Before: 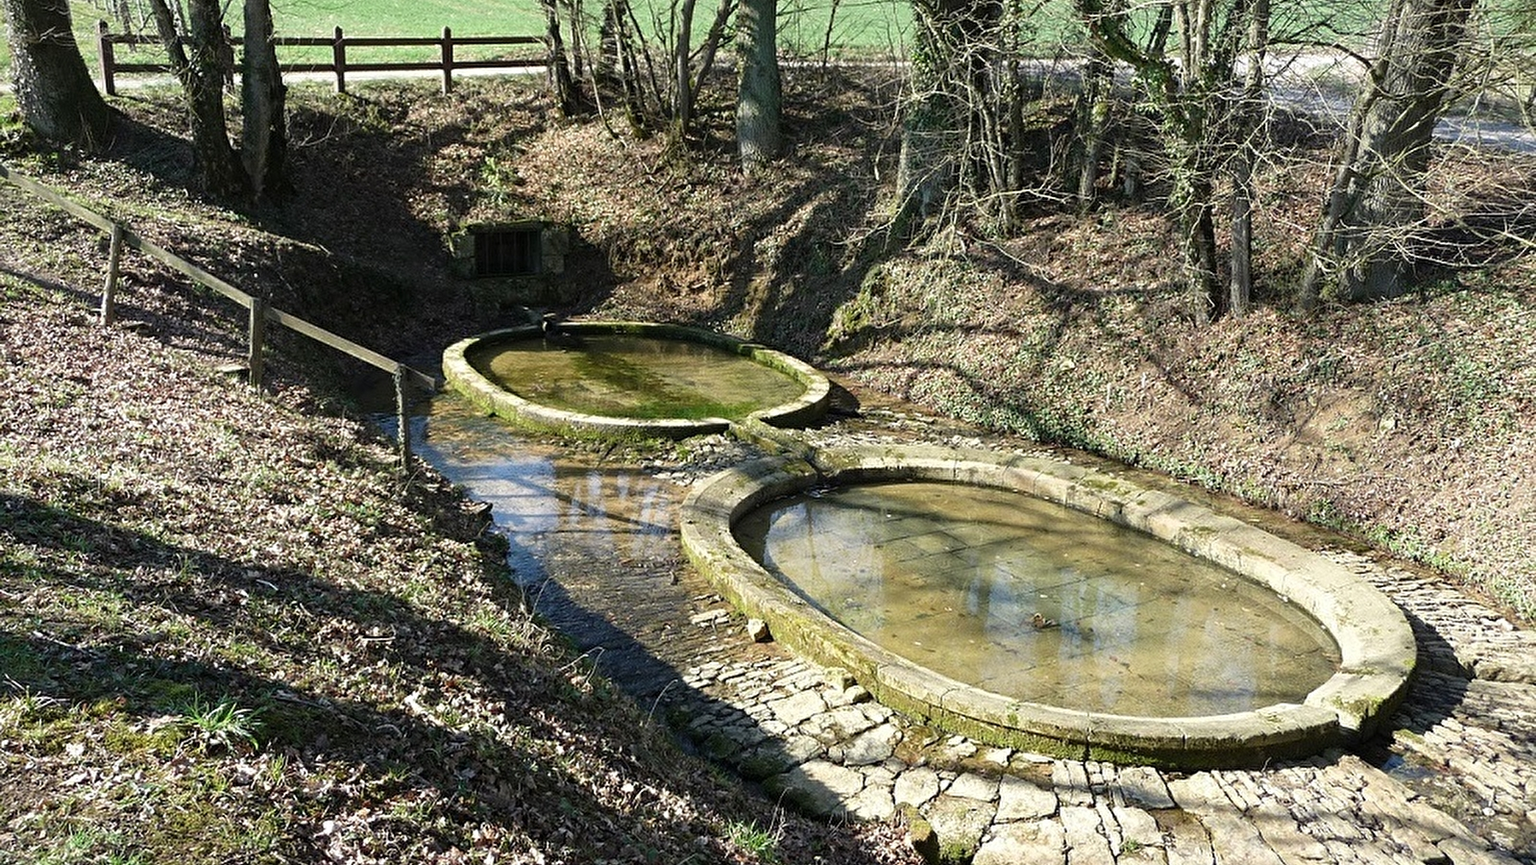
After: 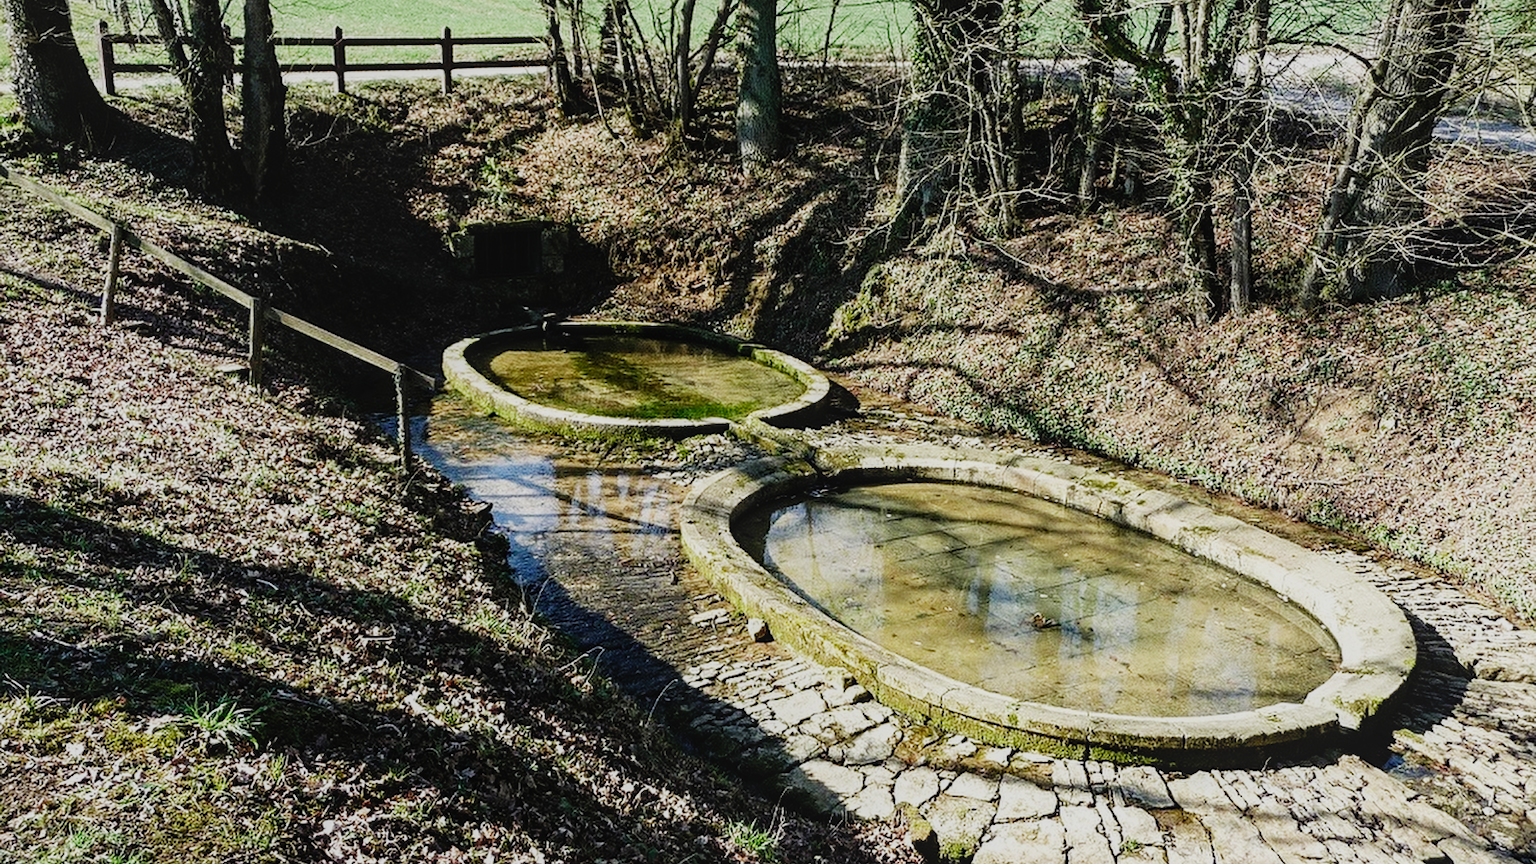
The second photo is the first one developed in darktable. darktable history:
sigmoid: contrast 1.8, skew -0.2, preserve hue 0%, red attenuation 0.1, red rotation 0.035, green attenuation 0.1, green rotation -0.017, blue attenuation 0.15, blue rotation -0.052, base primaries Rec2020
local contrast: detail 110%
